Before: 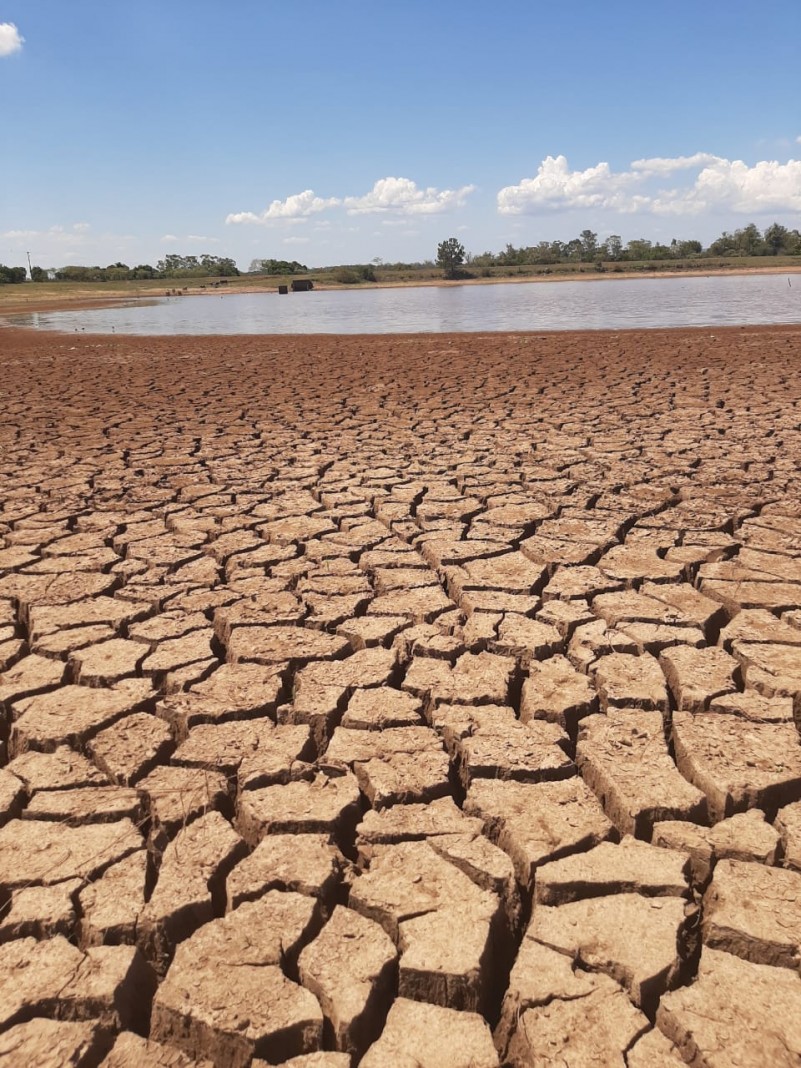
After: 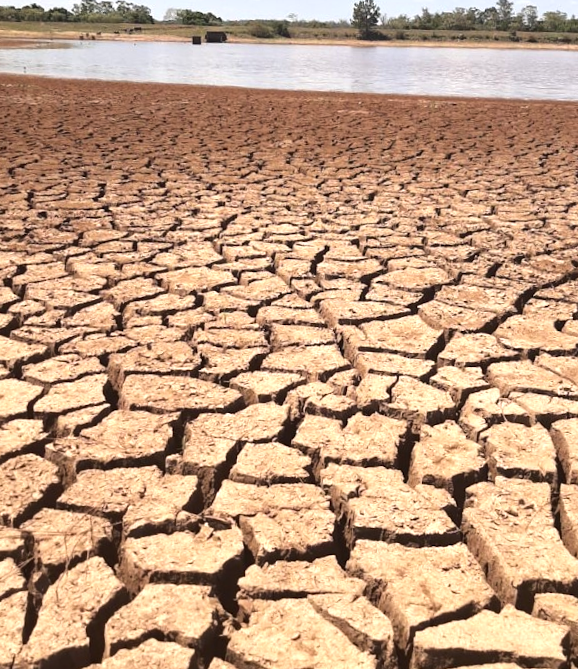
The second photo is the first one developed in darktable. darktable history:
tone equalizer: -8 EV 0.001 EV, -7 EV -0.002 EV, -6 EV 0.002 EV, -5 EV -0.03 EV, -4 EV -0.116 EV, -3 EV -0.169 EV, -2 EV 0.24 EV, -1 EV 0.702 EV, +0 EV 0.493 EV
crop and rotate: angle -3.37°, left 9.79%, top 20.73%, right 12.42%, bottom 11.82%
